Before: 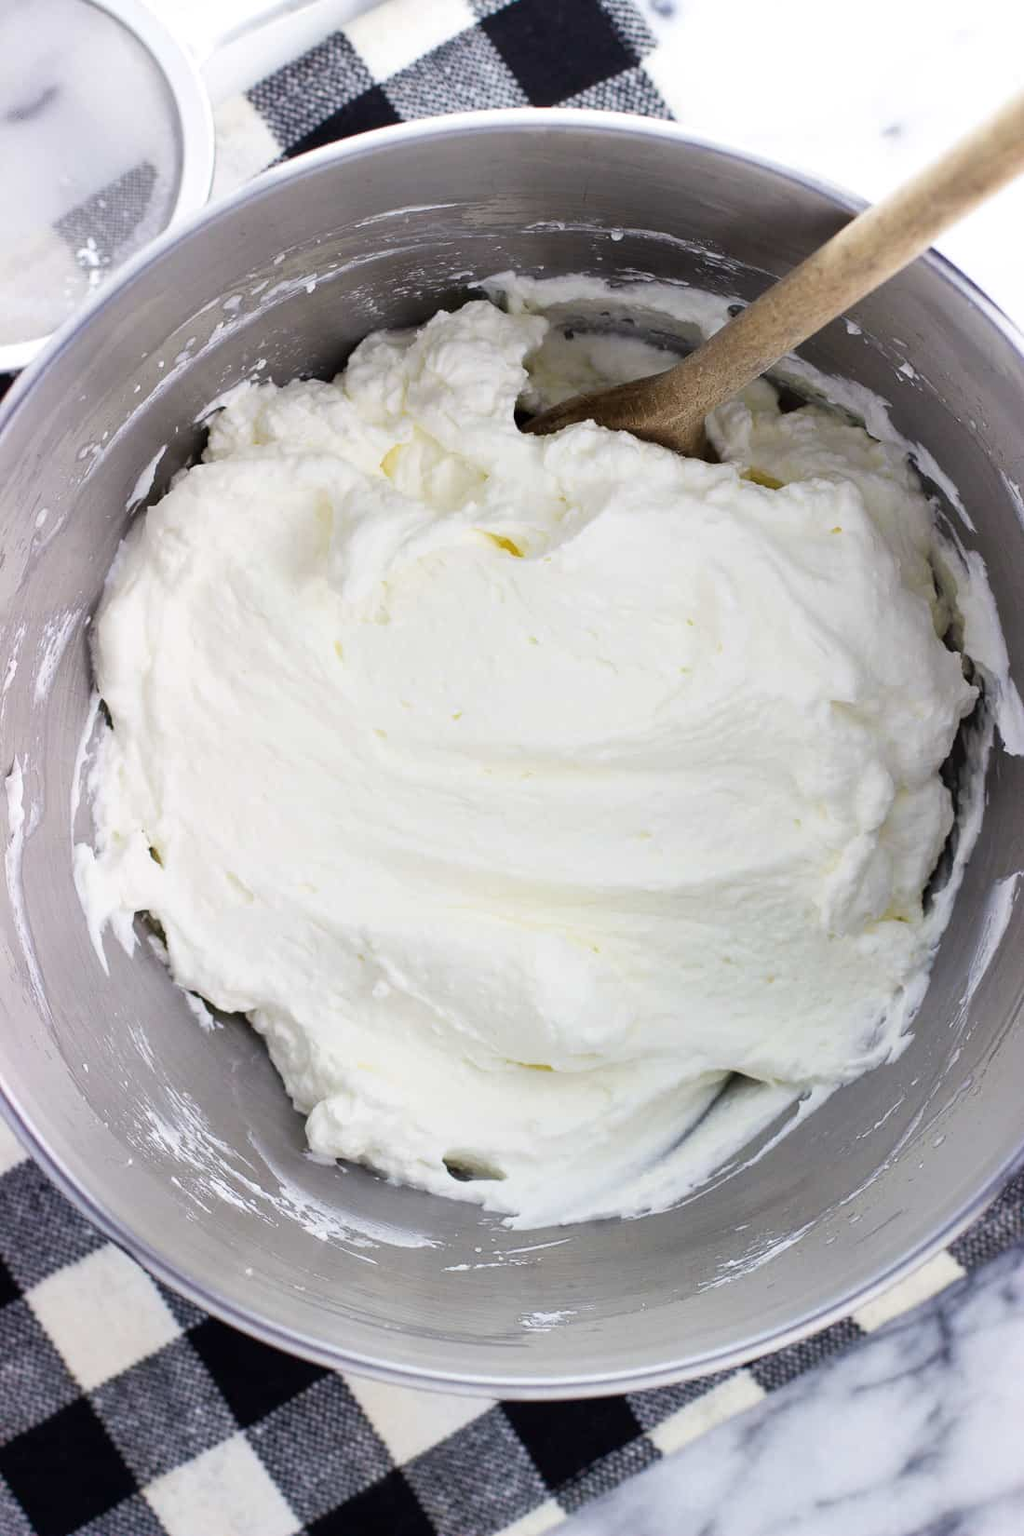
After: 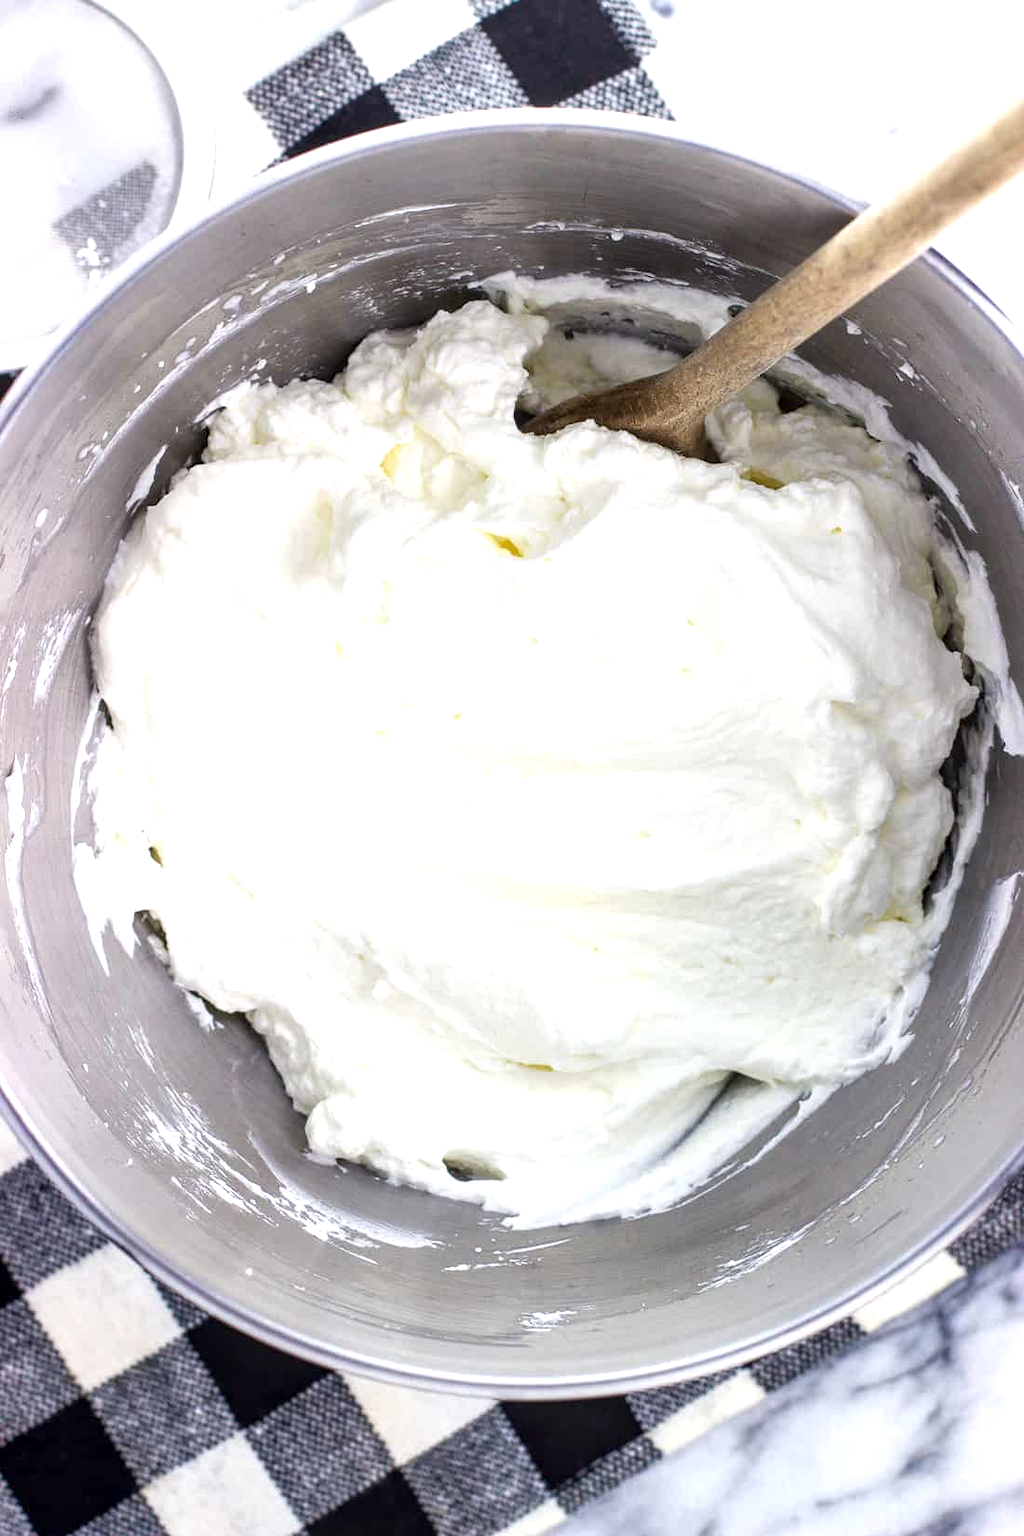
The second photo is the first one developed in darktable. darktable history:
exposure: black level correction 0.001, exposure 0.499 EV, compensate exposure bias true, compensate highlight preservation false
local contrast: detail 130%
